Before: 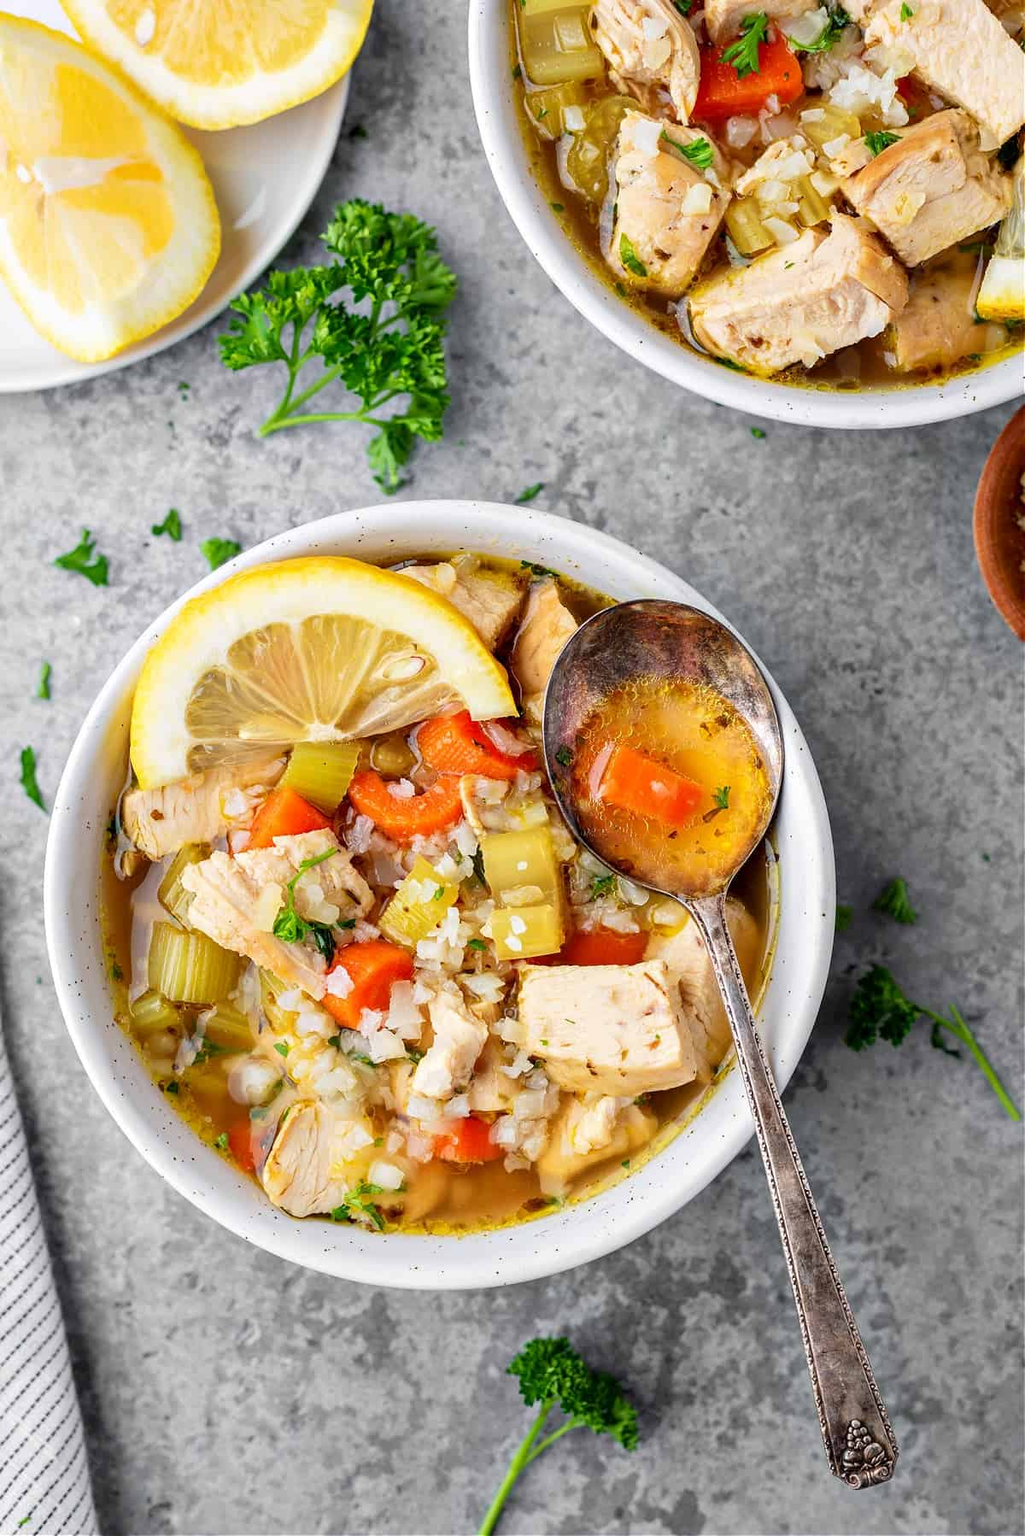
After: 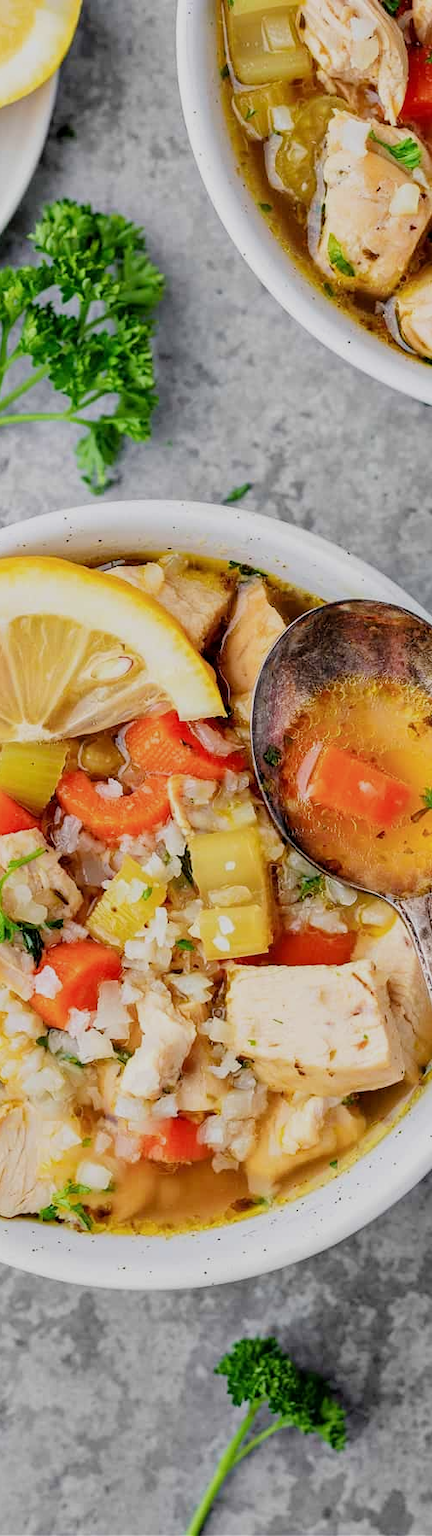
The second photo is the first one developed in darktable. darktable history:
crop: left 28.583%, right 29.231%
filmic rgb: hardness 4.17, contrast 0.921
